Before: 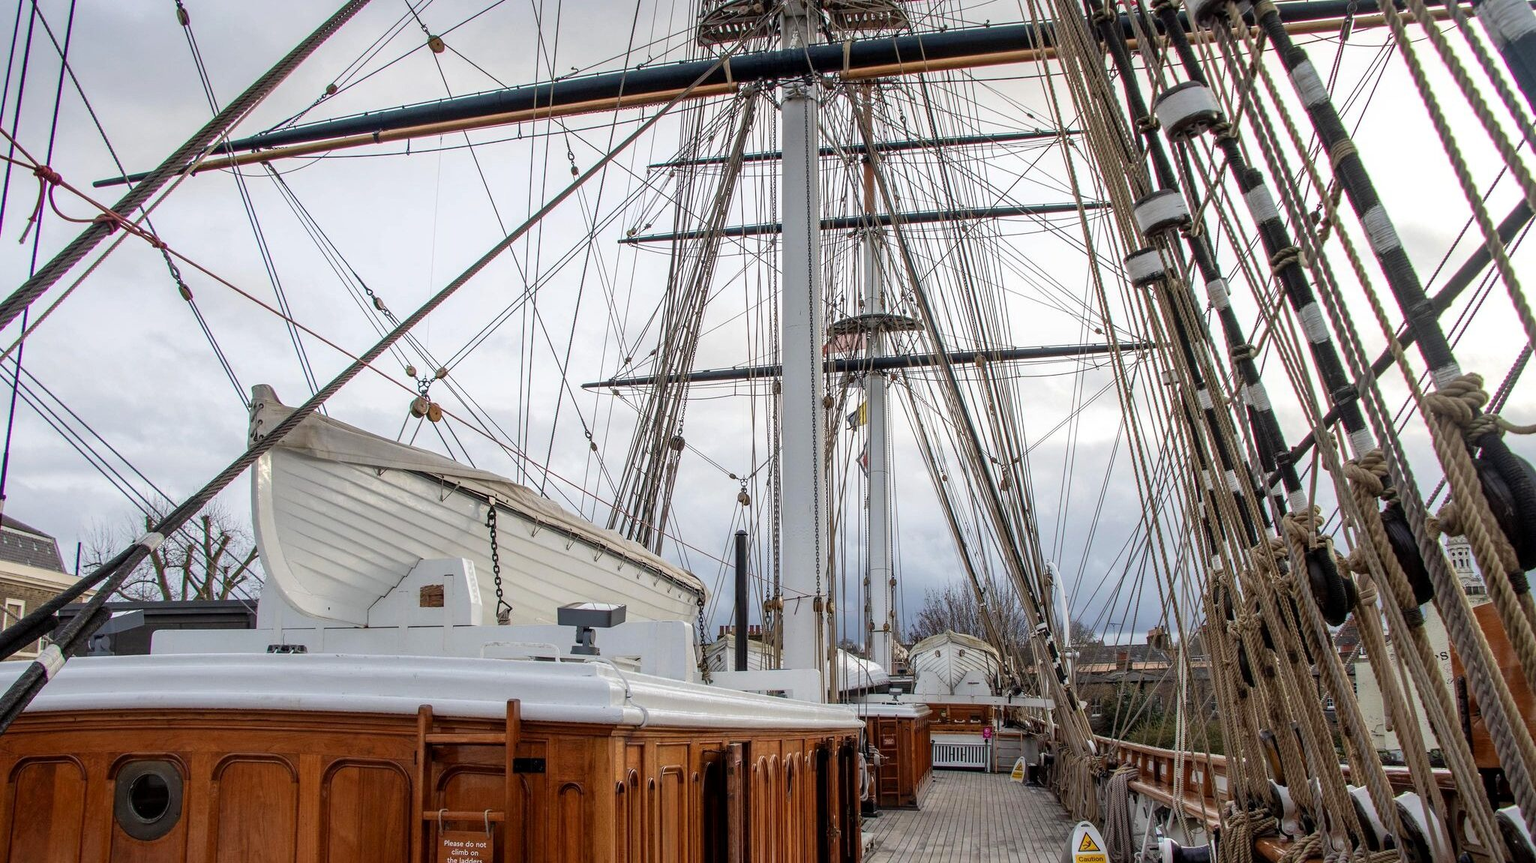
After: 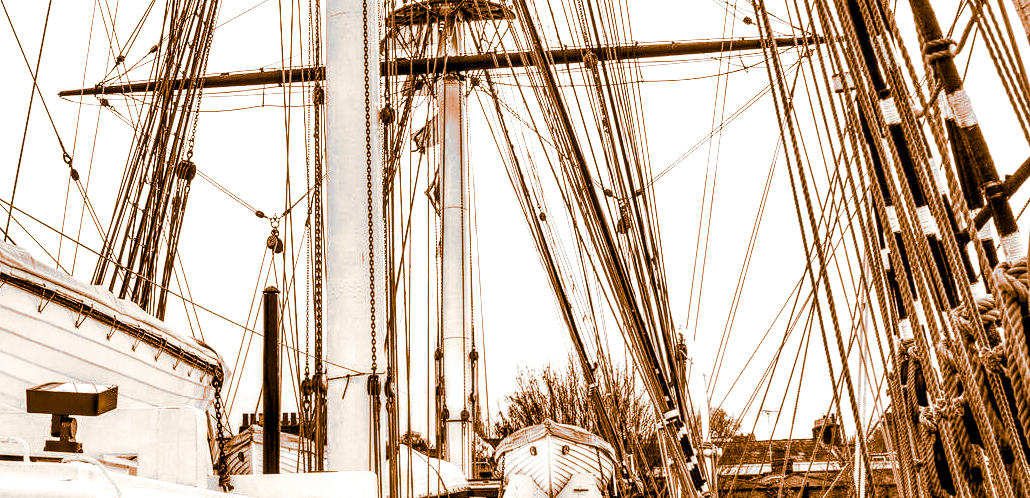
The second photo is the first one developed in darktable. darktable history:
local contrast: highlights 79%, shadows 56%, detail 175%, midtone range 0.428
white balance: emerald 1
crop: left 35.03%, top 36.625%, right 14.663%, bottom 20.057%
color zones: curves: ch0 [(0, 0.352) (0.143, 0.407) (0.286, 0.386) (0.429, 0.431) (0.571, 0.829) (0.714, 0.853) (0.857, 0.833) (1, 0.352)]; ch1 [(0, 0.604) (0.072, 0.726) (0.096, 0.608) (0.205, 0.007) (0.571, -0.006) (0.839, -0.013) (0.857, -0.012) (1, 0.604)]
shadows and highlights: soften with gaussian
split-toning: shadows › hue 26°, shadows › saturation 0.92, highlights › hue 40°, highlights › saturation 0.92, balance -63, compress 0%
monochrome: on, module defaults
base curve: curves: ch0 [(0, 0) (0.007, 0.004) (0.027, 0.03) (0.046, 0.07) (0.207, 0.54) (0.442, 0.872) (0.673, 0.972) (1, 1)], preserve colors none
